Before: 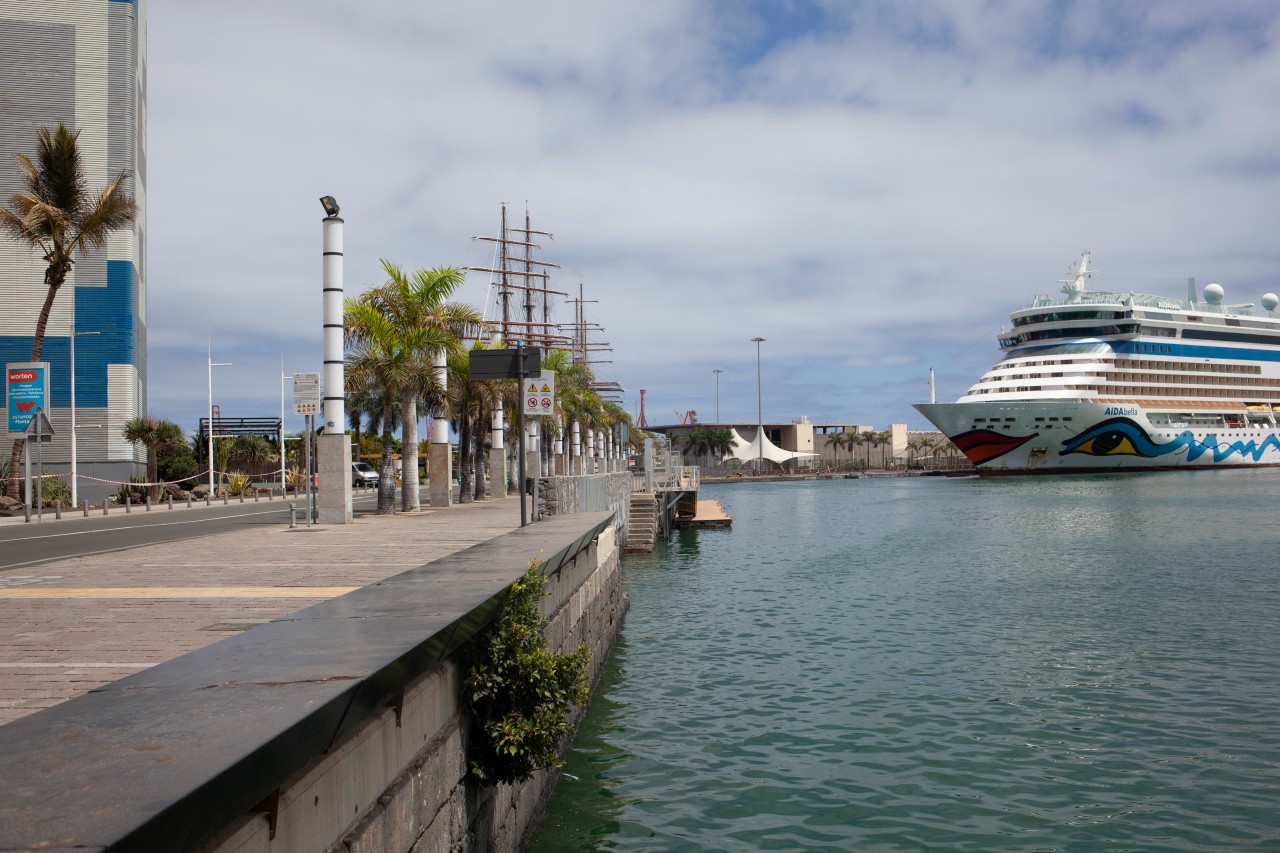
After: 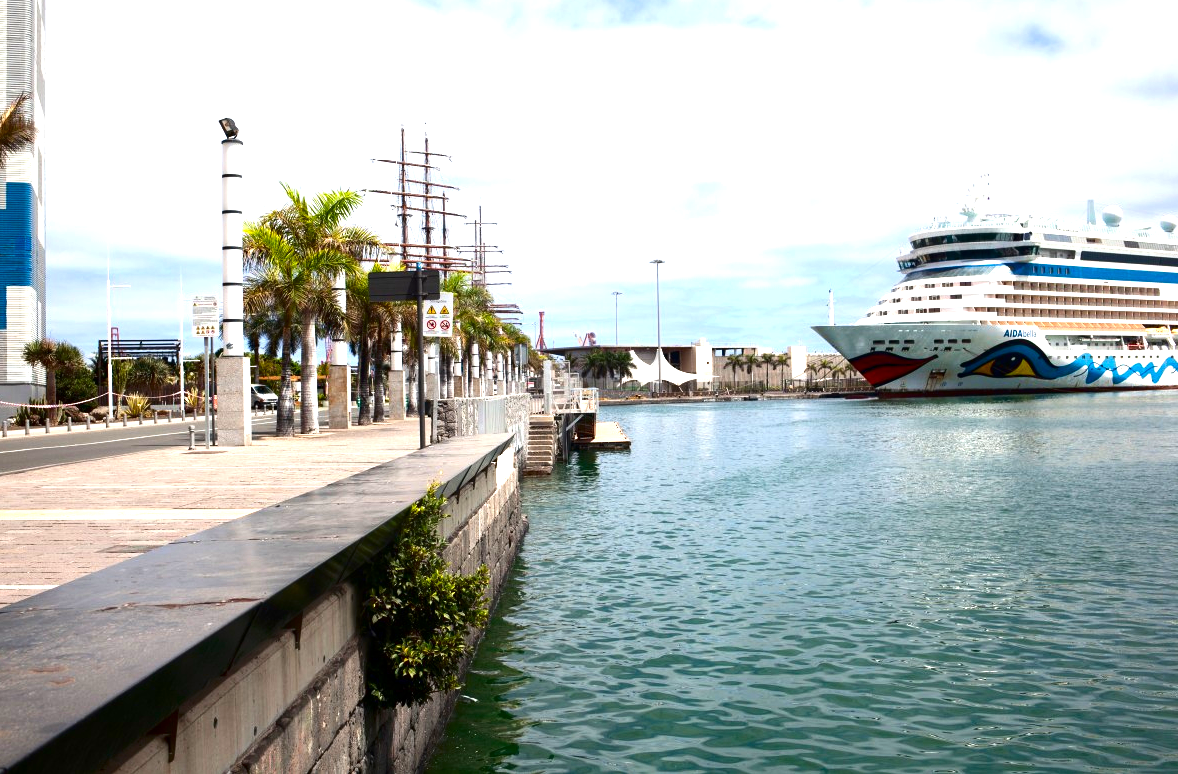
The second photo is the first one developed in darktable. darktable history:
exposure: black level correction 0, exposure 1.386 EV, compensate highlight preservation false
contrast brightness saturation: contrast 0.128, brightness -0.223, saturation 0.143
crop and rotate: left 7.957%, top 9.182%
